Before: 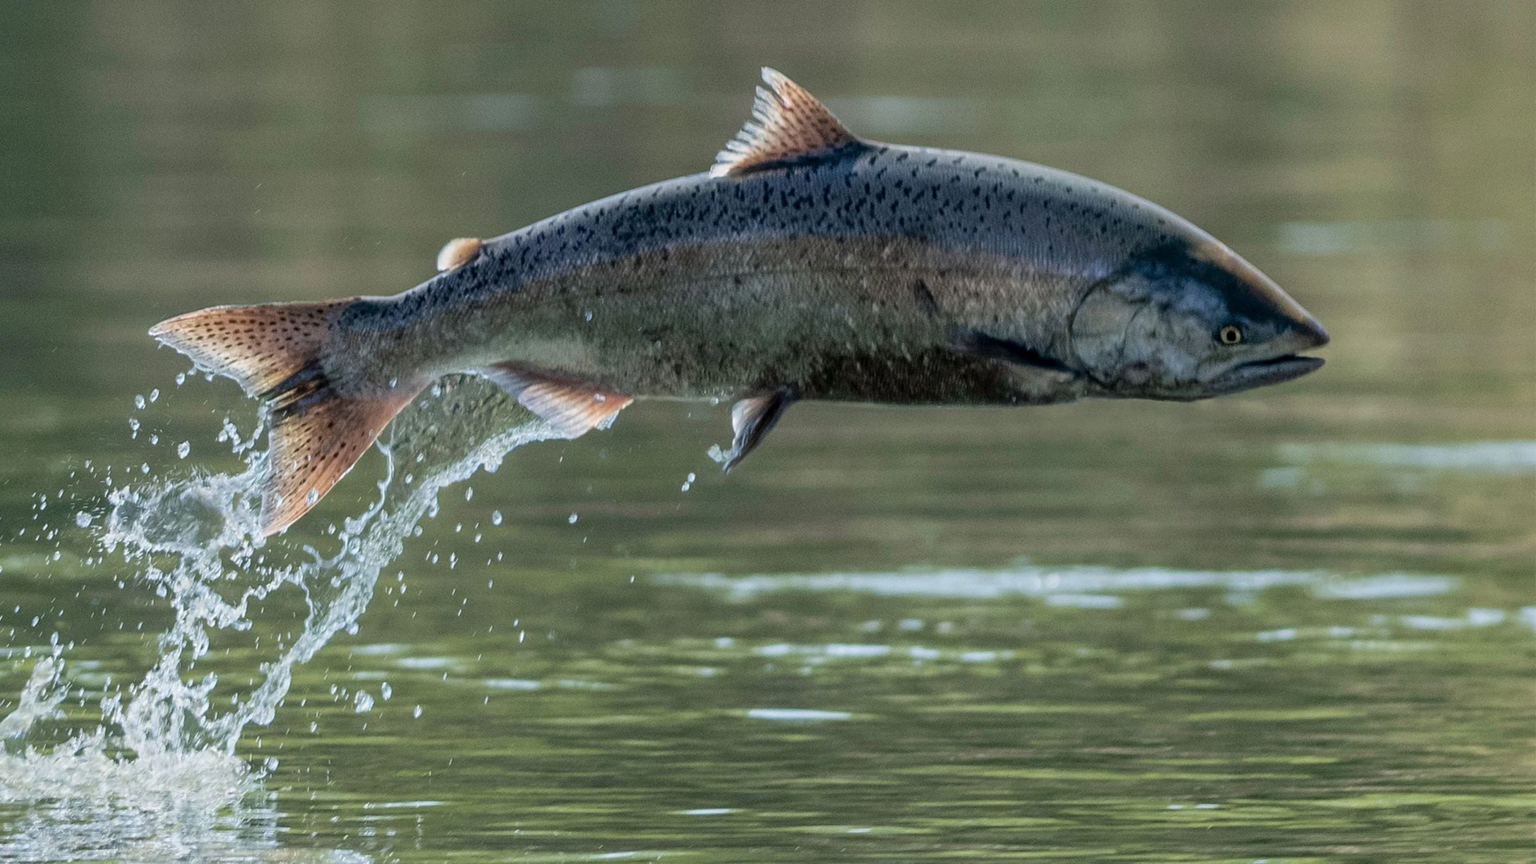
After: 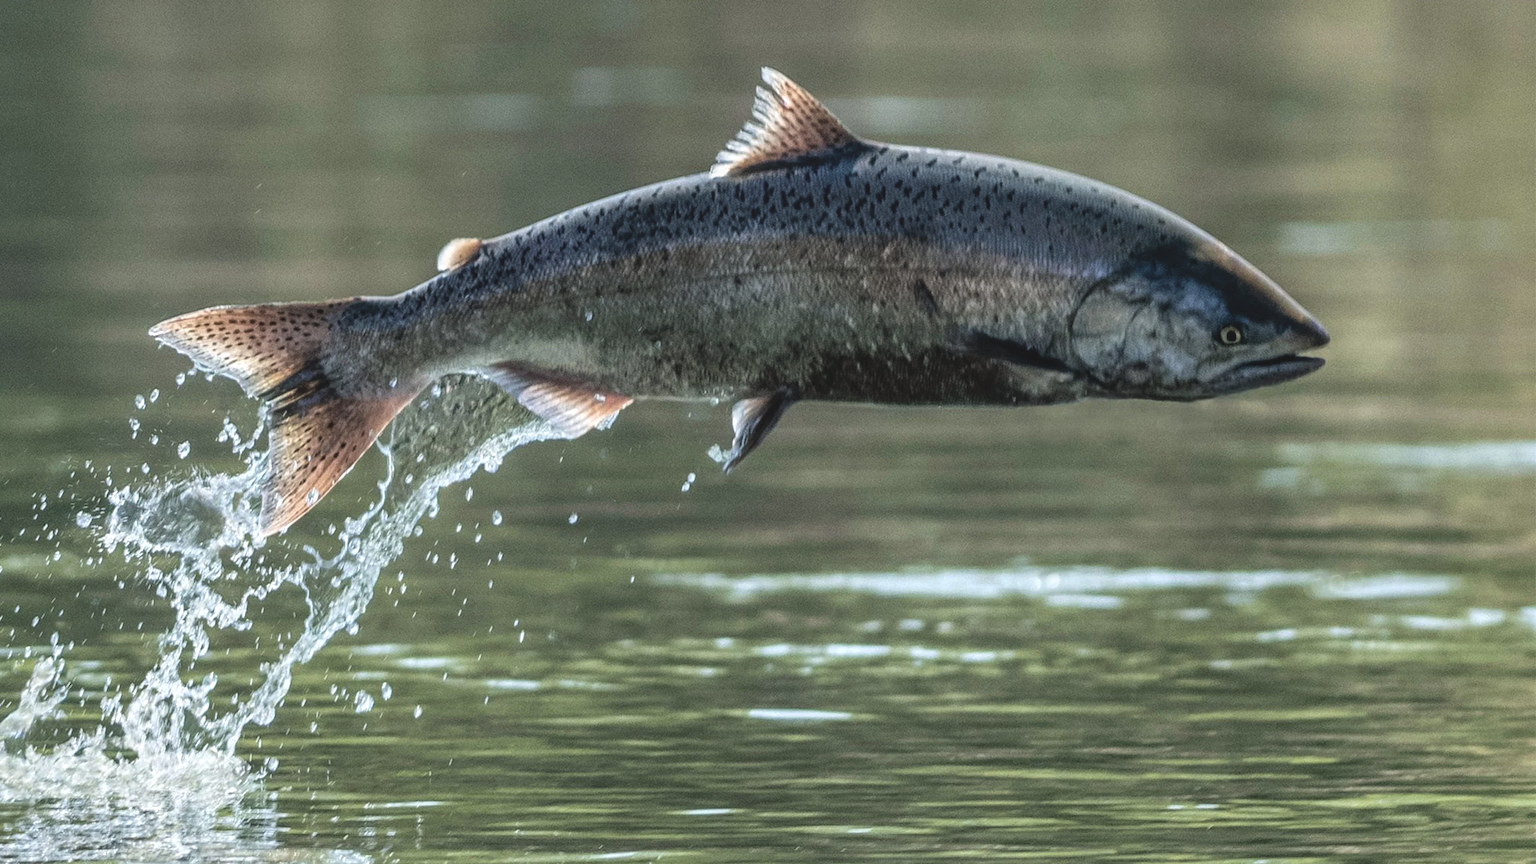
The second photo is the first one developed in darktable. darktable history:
exposure: black level correction -0.028, compensate highlight preservation false
shadows and highlights: shadows 37.41, highlights -27.77, soften with gaussian
local contrast: highlights 29%, detail 150%
